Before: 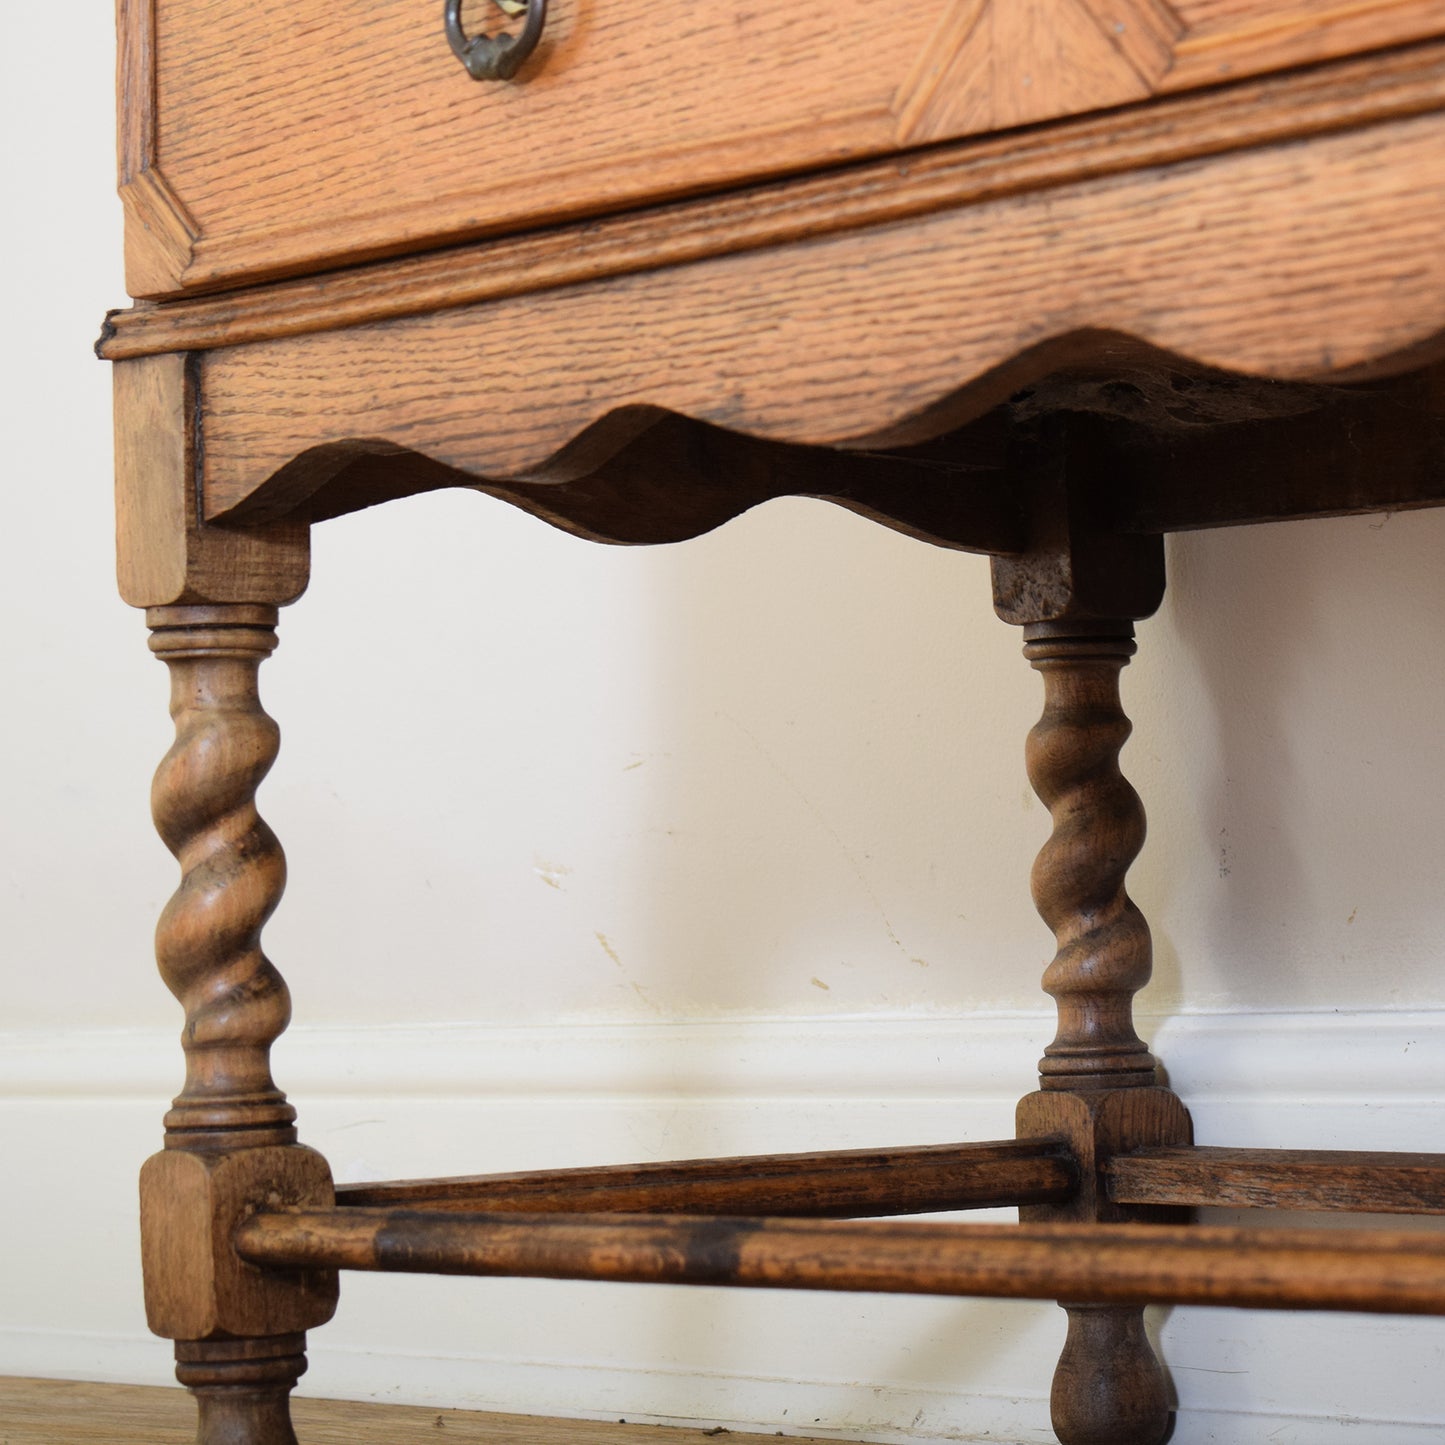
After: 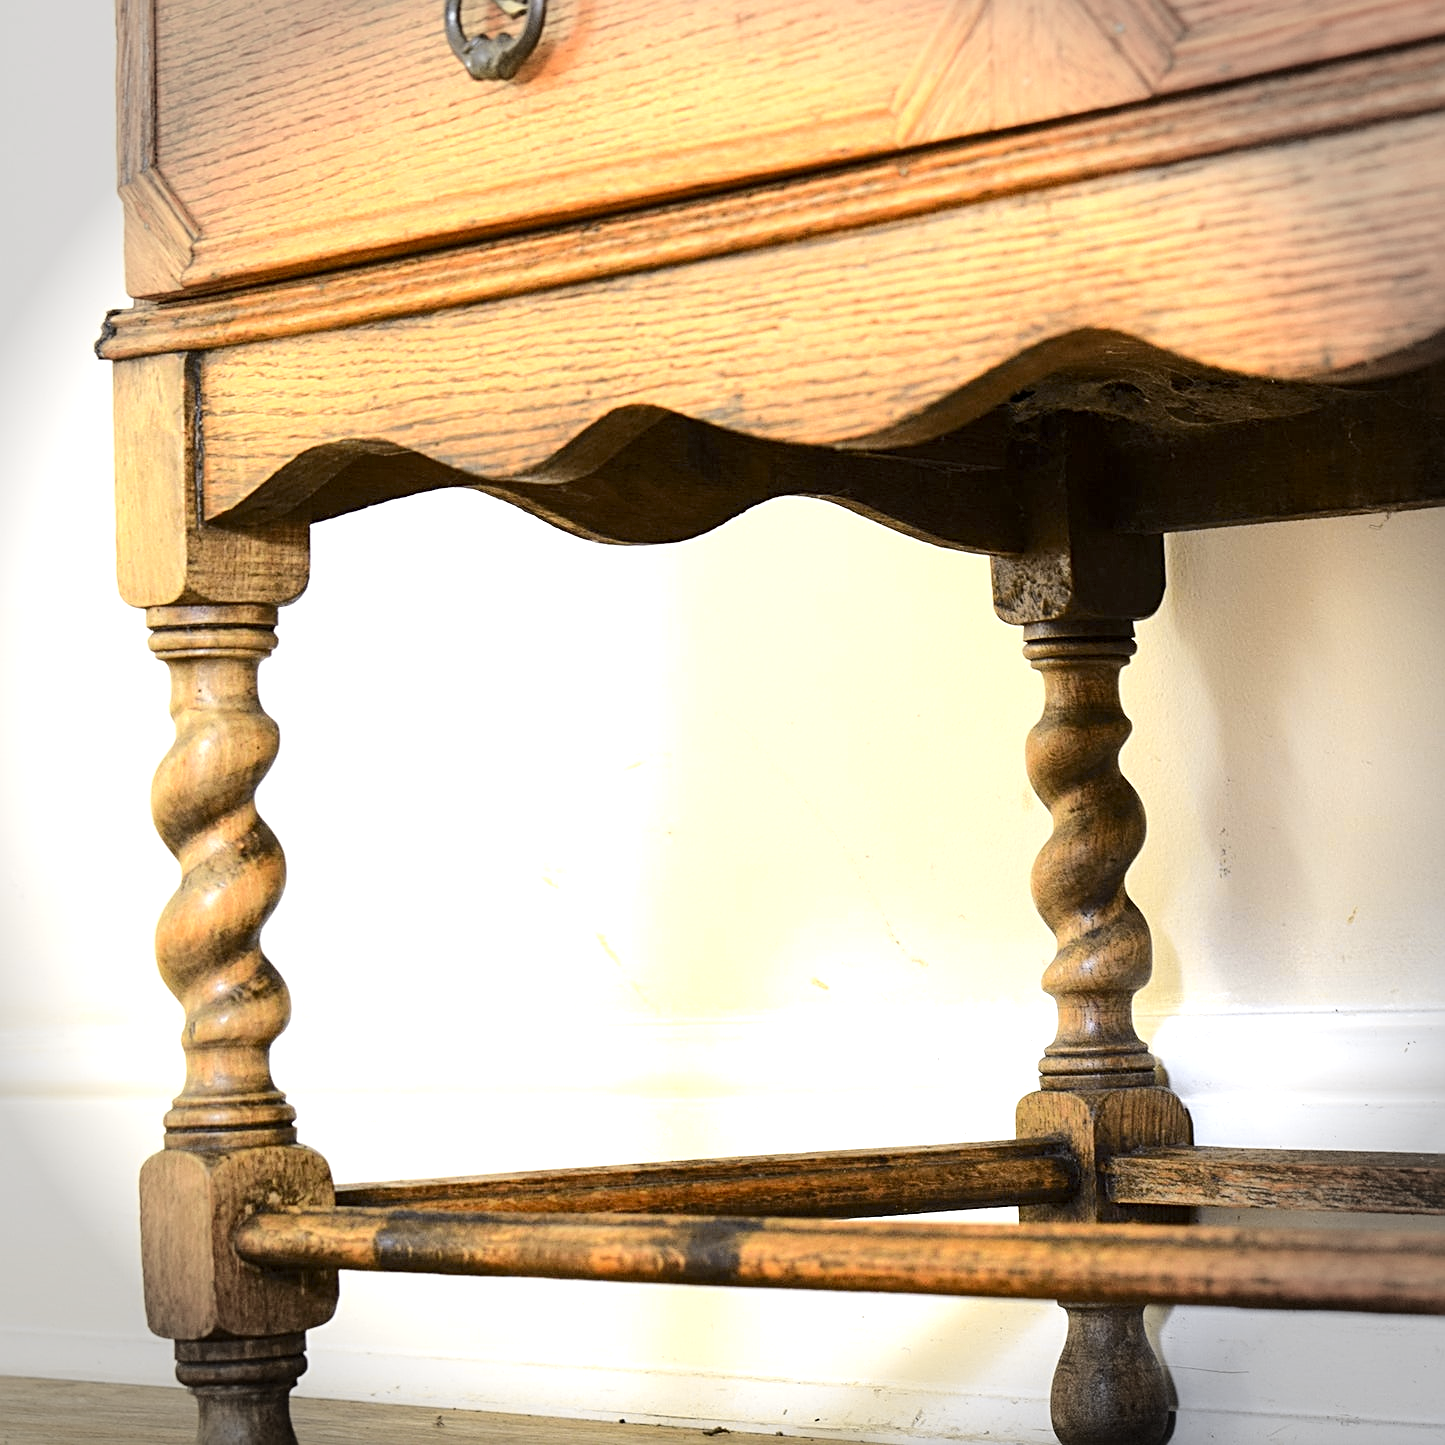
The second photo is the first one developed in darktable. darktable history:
sharpen: radius 2.767
exposure: exposure 0.95 EV, compensate highlight preservation false
local contrast: highlights 100%, shadows 100%, detail 120%, midtone range 0.2
tone curve: curves: ch0 [(0, 0) (0.239, 0.248) (0.508, 0.606) (0.828, 0.878) (1, 1)]; ch1 [(0, 0) (0.401, 0.42) (0.45, 0.464) (0.492, 0.498) (0.511, 0.507) (0.561, 0.549) (0.688, 0.726) (1, 1)]; ch2 [(0, 0) (0.411, 0.433) (0.5, 0.504) (0.545, 0.574) (1, 1)], color space Lab, independent channels, preserve colors none
vignetting: fall-off start 88.03%, fall-off radius 24.9%
